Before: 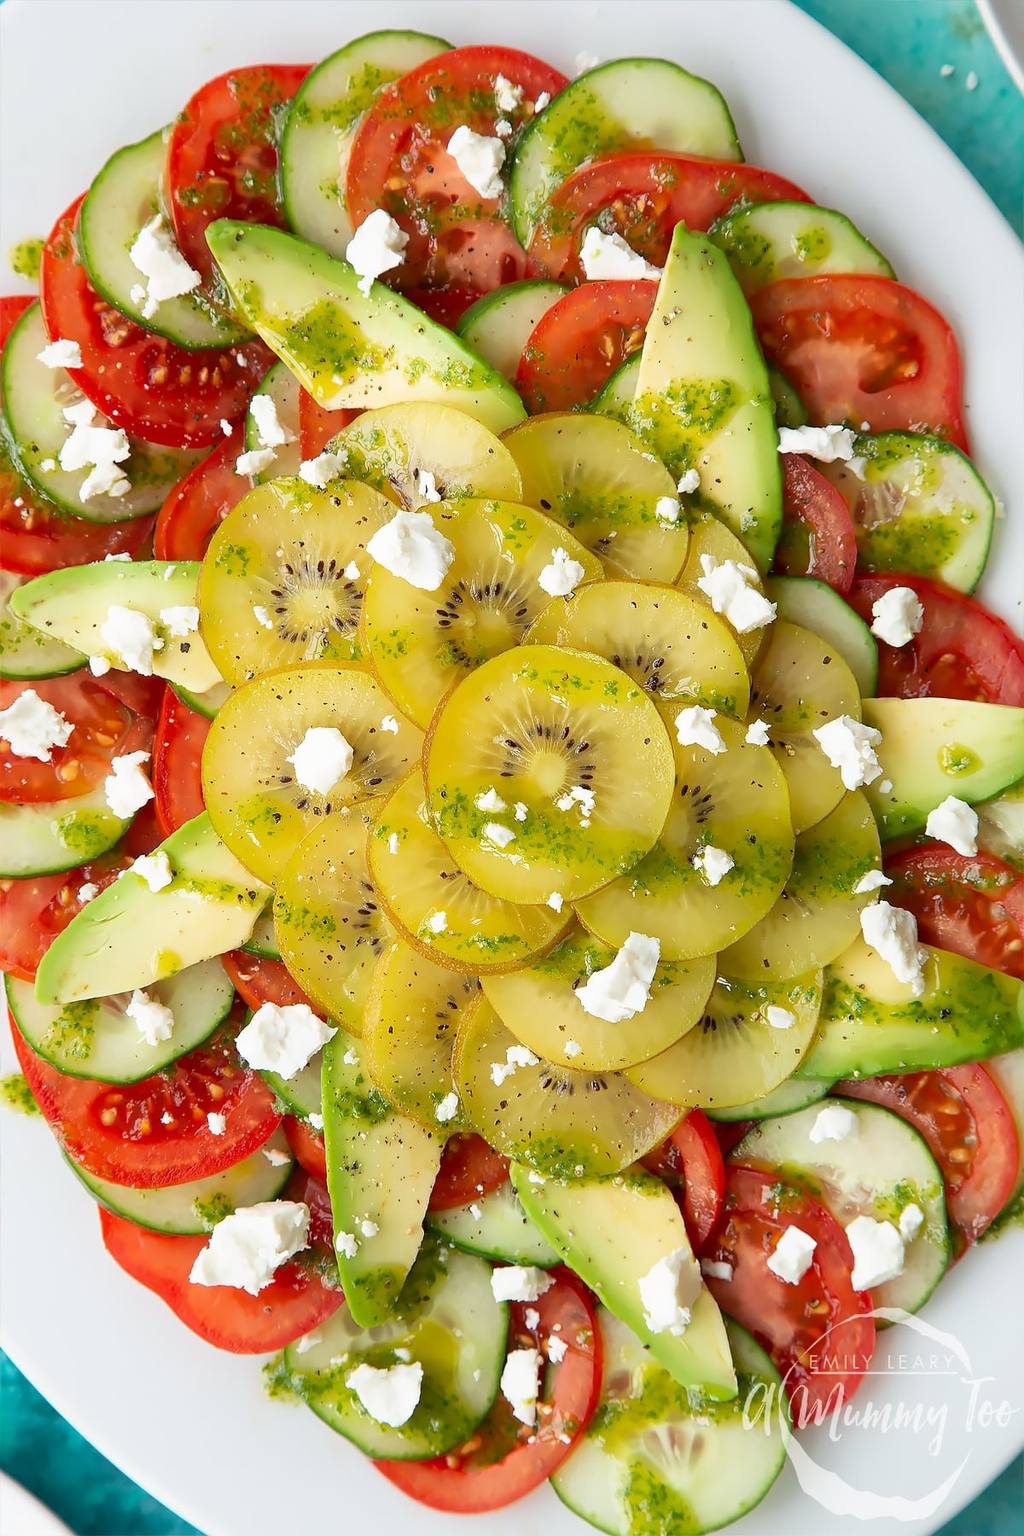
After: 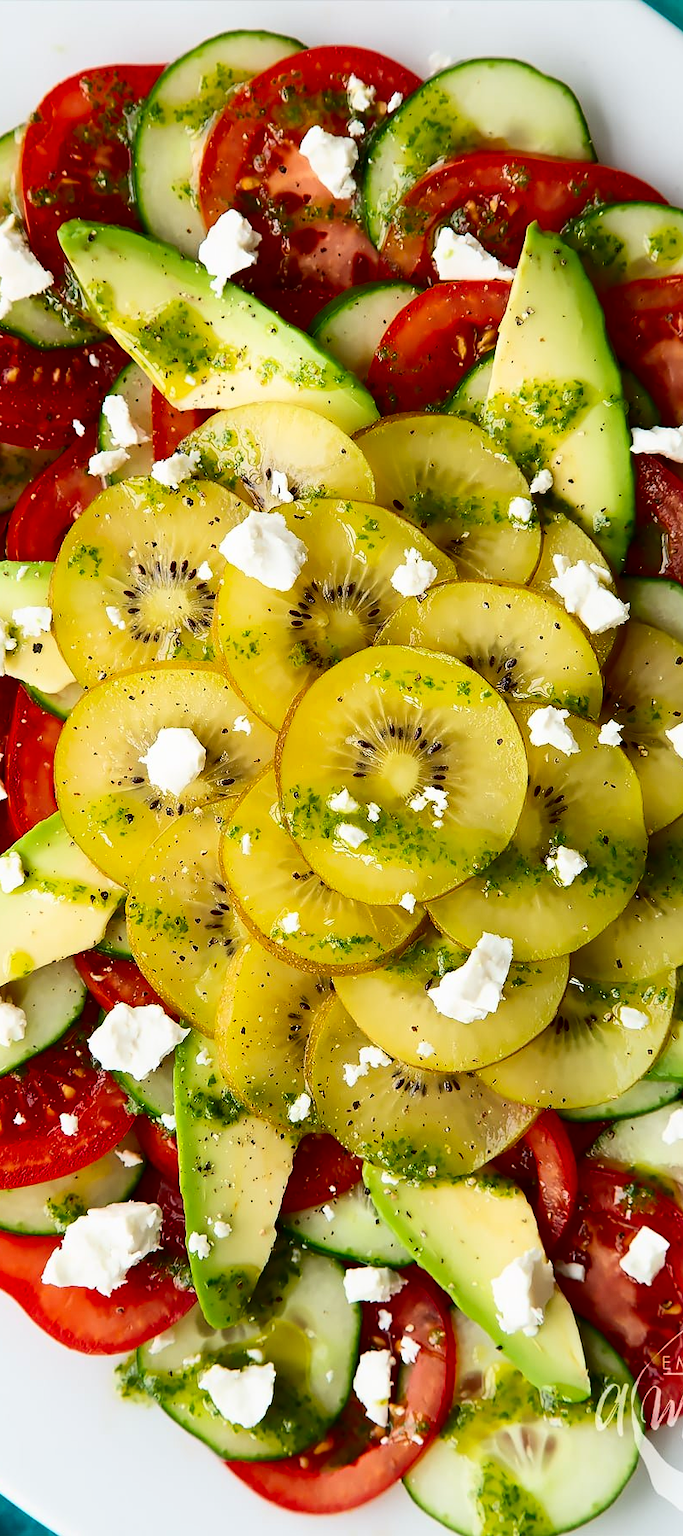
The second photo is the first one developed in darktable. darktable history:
crop and rotate: left 14.493%, right 18.837%
contrast brightness saturation: contrast 0.236, brightness -0.229, saturation 0.141
